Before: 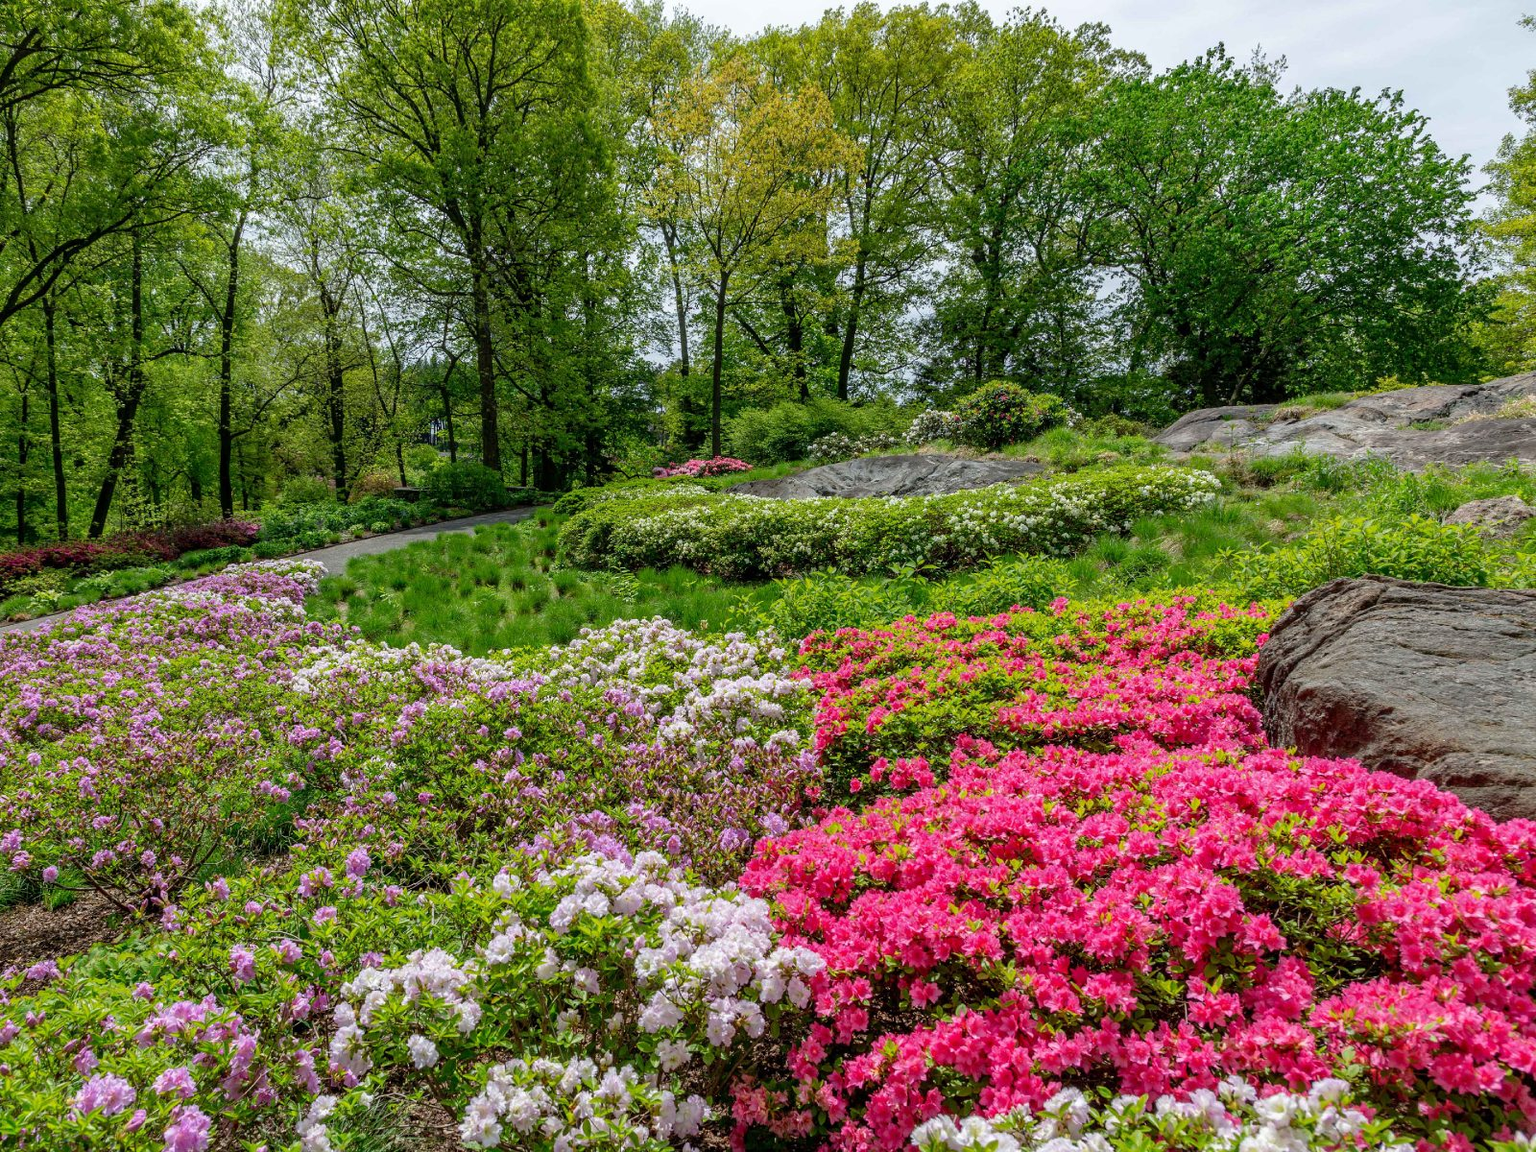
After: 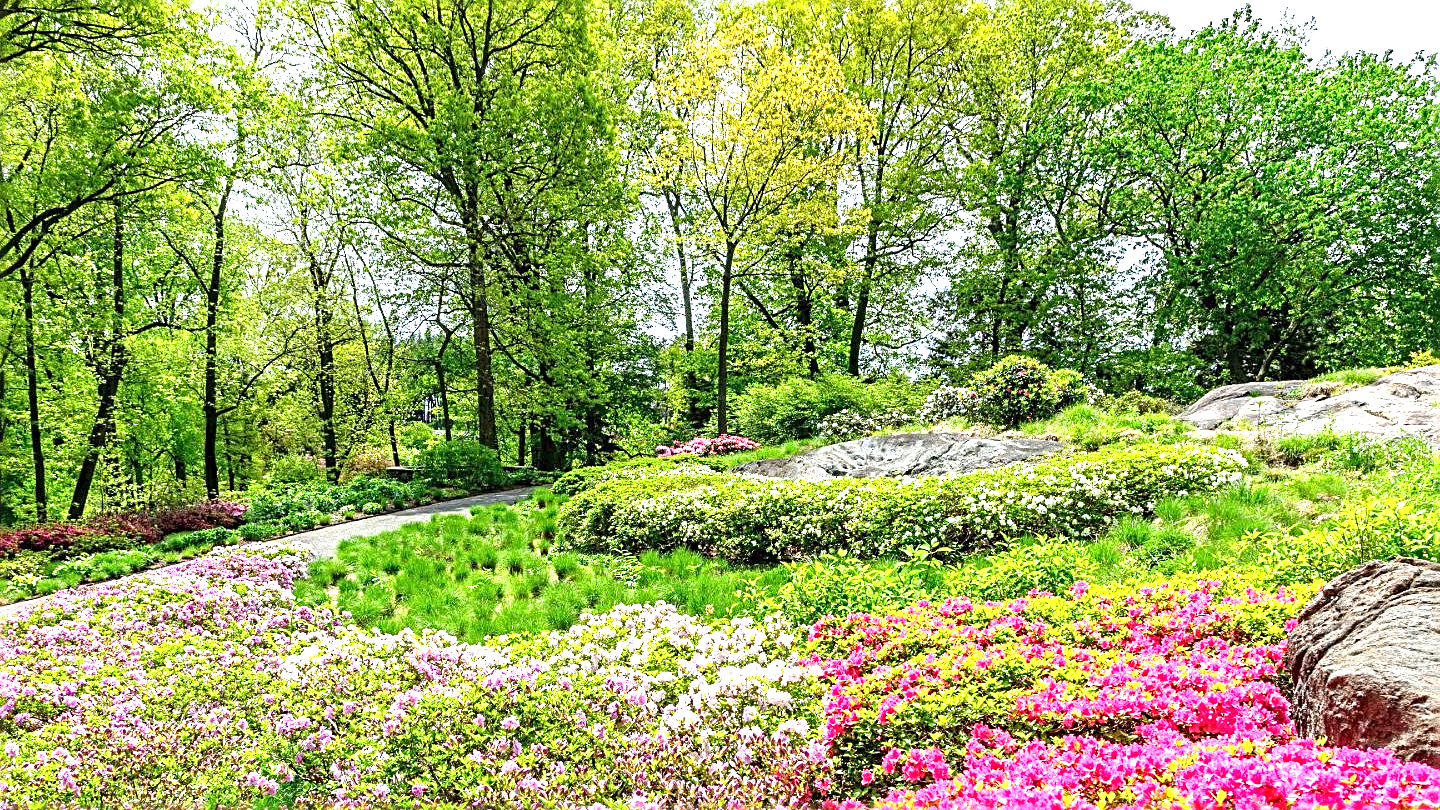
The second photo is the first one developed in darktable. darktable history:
crop: left 1.509%, top 3.452%, right 7.696%, bottom 28.452%
exposure: black level correction 0, exposure 1.741 EV, compensate exposure bias true, compensate highlight preservation false
sharpen: radius 2.676, amount 0.669
